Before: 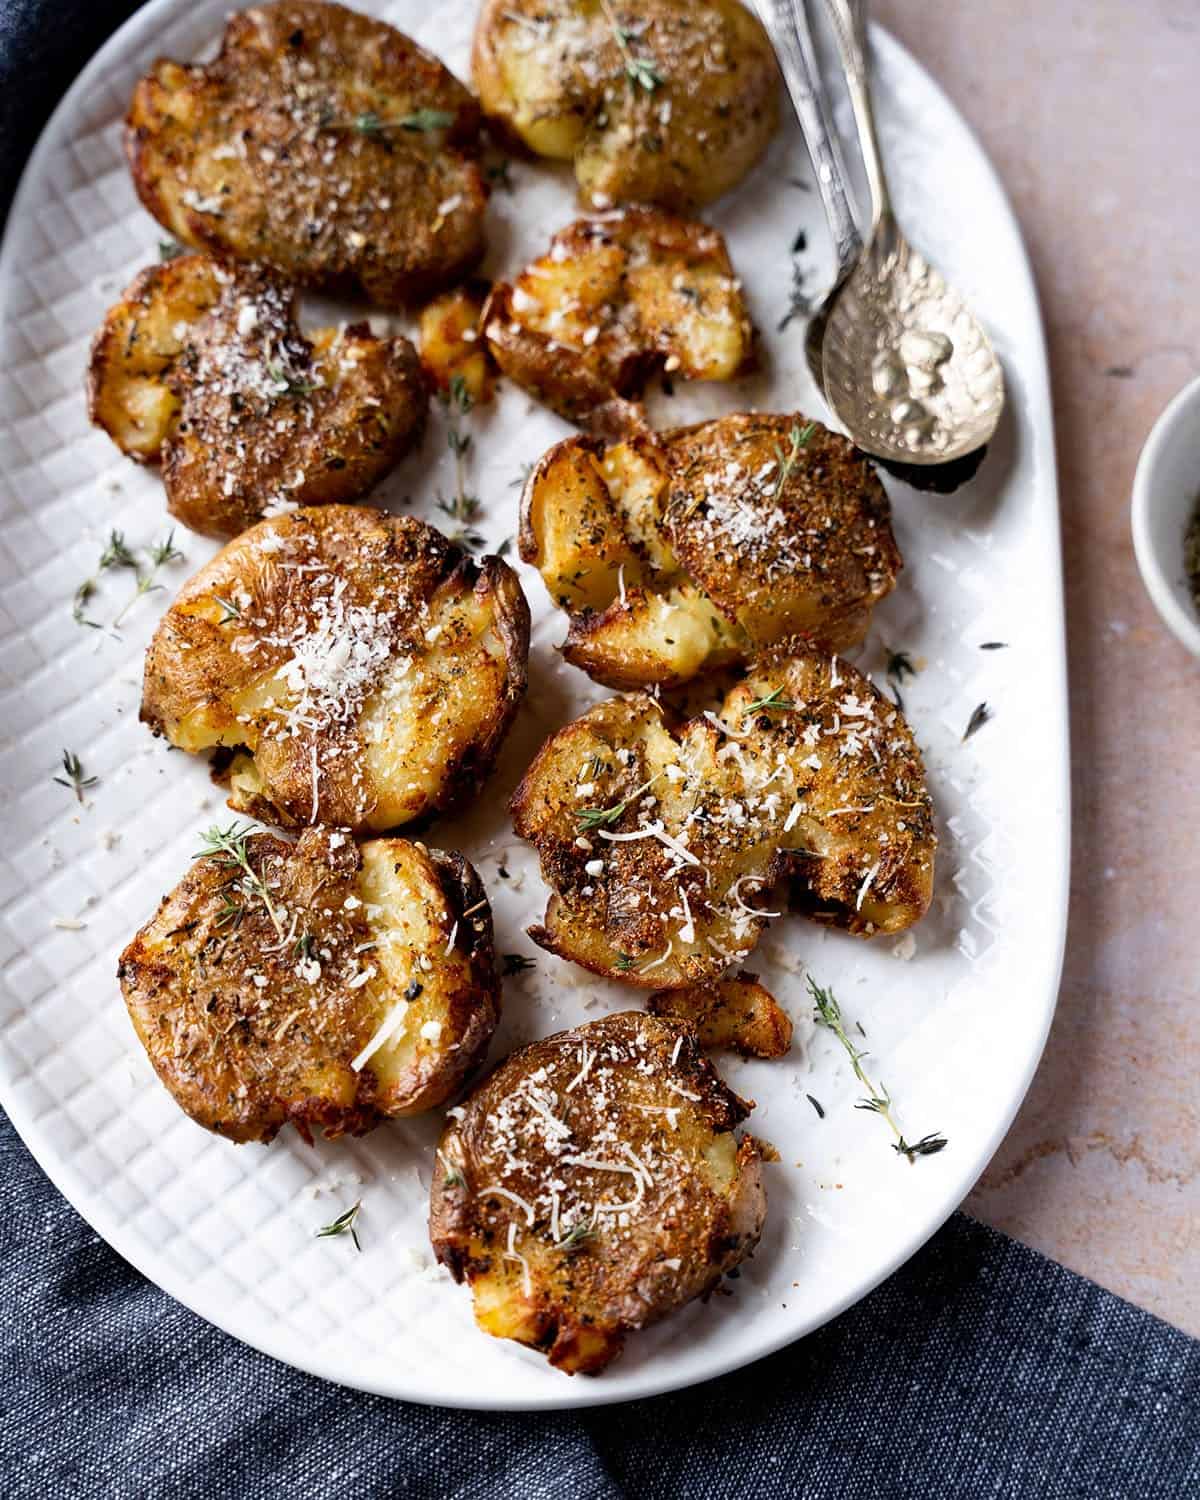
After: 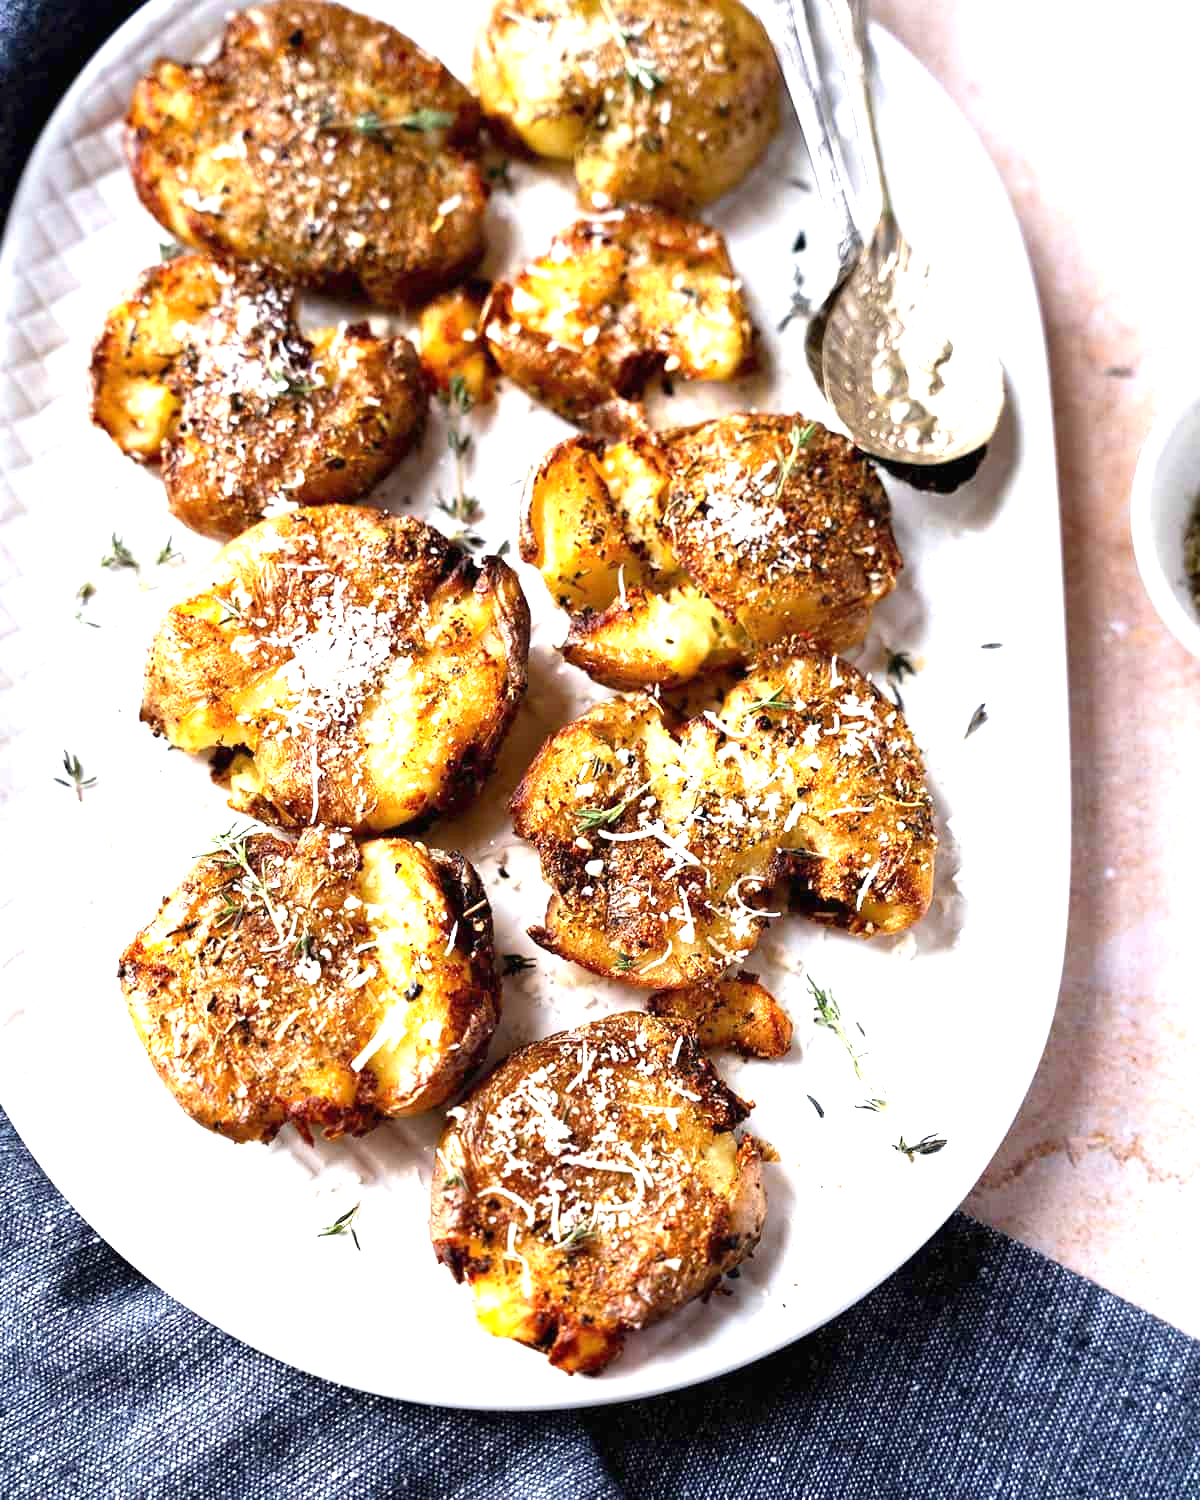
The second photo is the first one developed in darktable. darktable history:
exposure: black level correction 0, exposure 1.39 EV, compensate exposure bias true, compensate highlight preservation false
